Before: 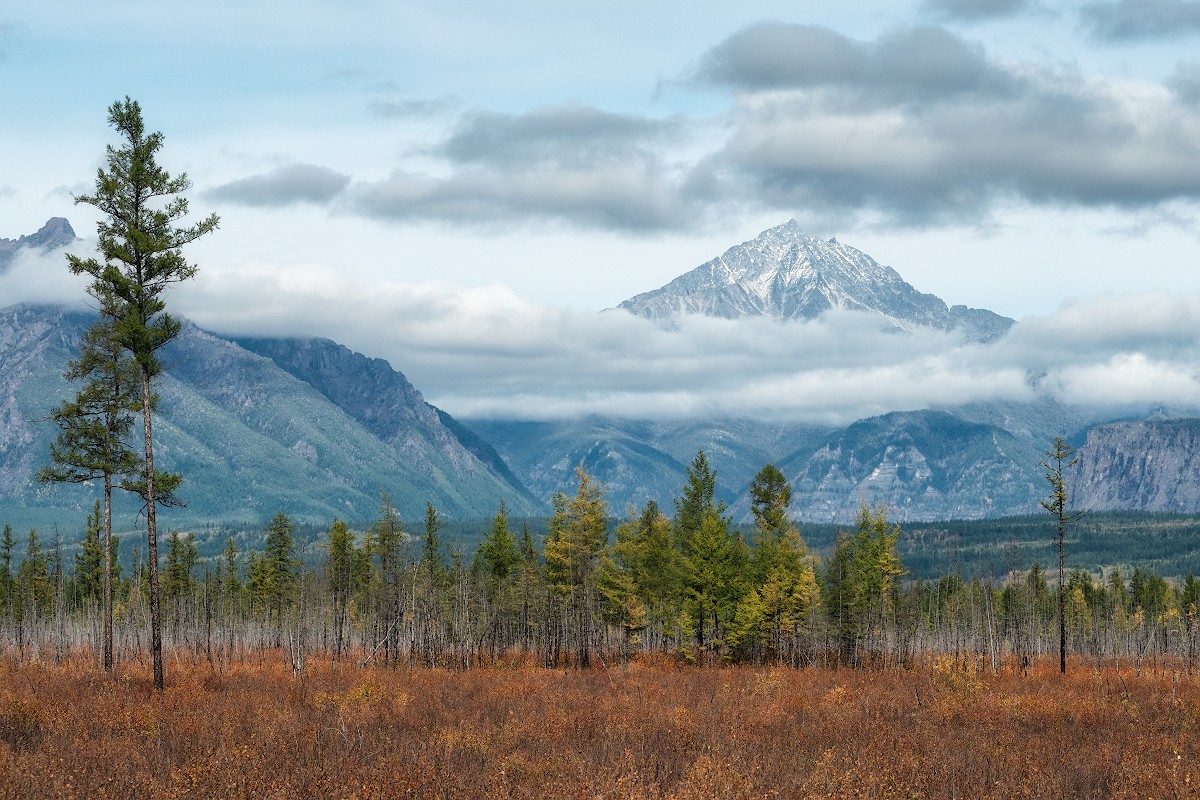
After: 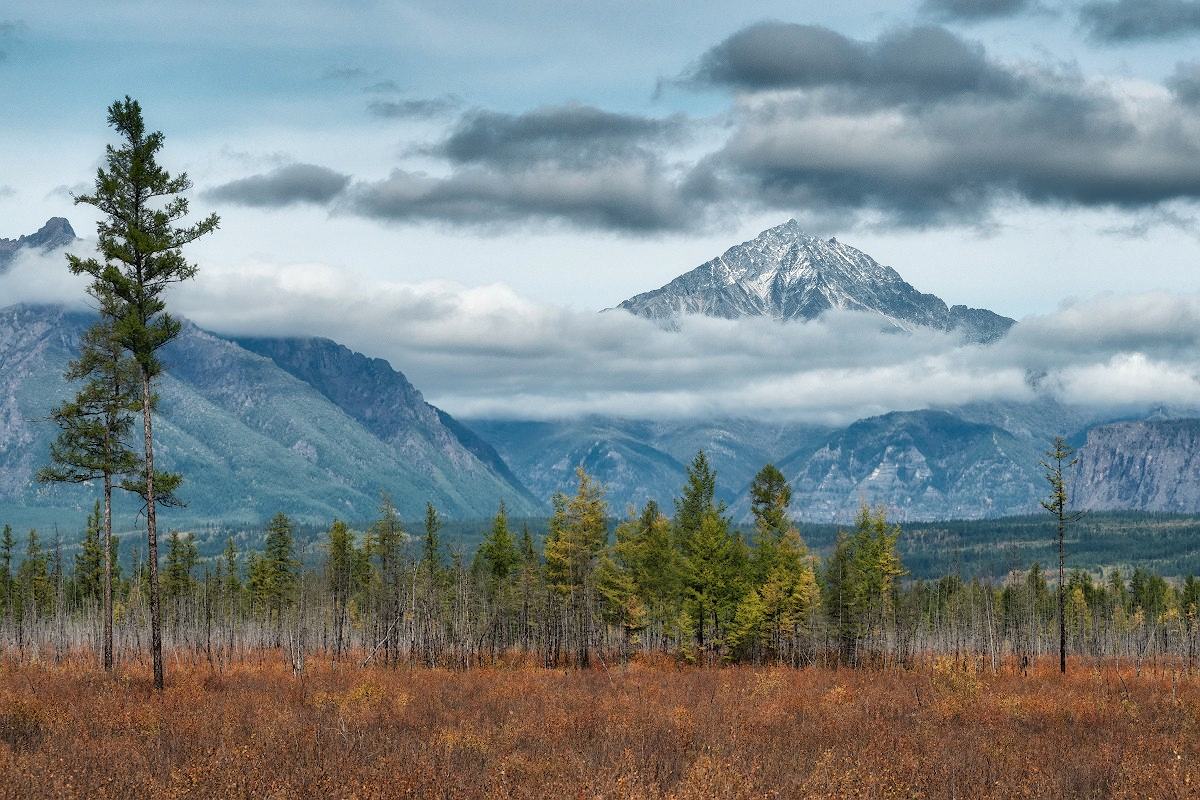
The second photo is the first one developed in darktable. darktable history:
shadows and highlights: shadows 30.62, highlights -62.68, soften with gaussian
